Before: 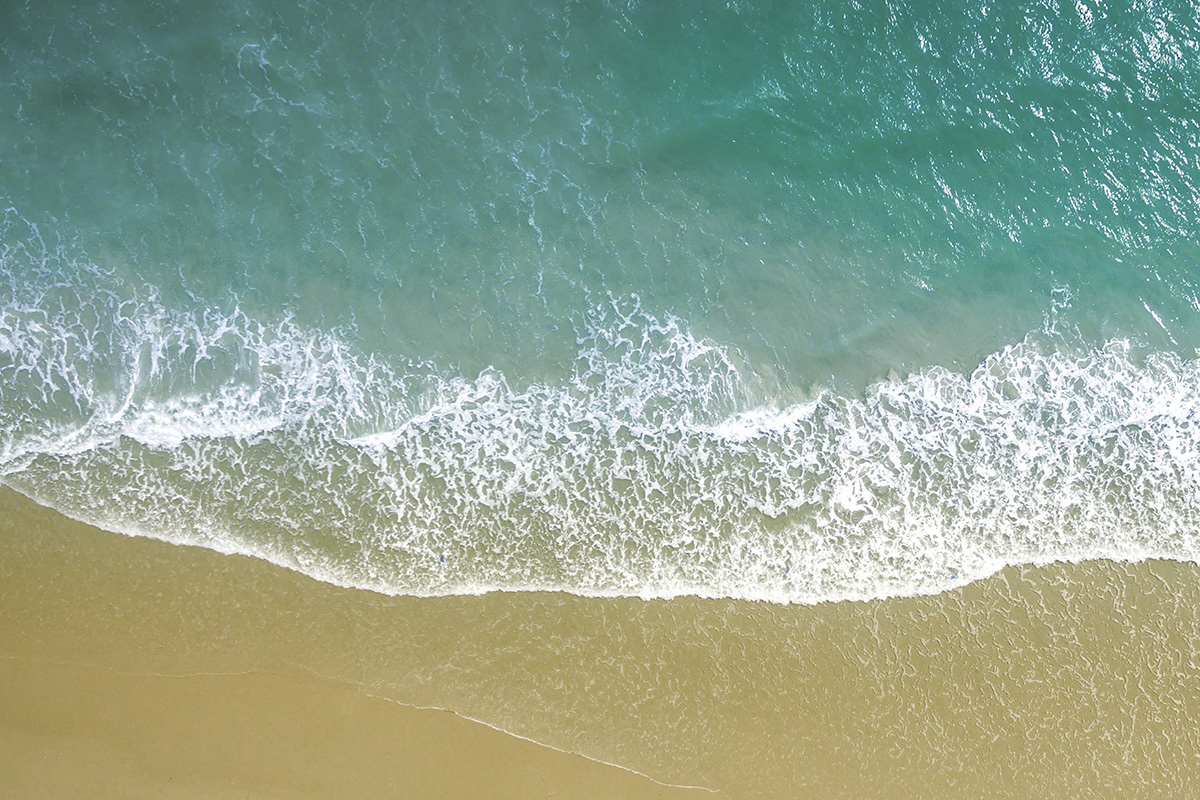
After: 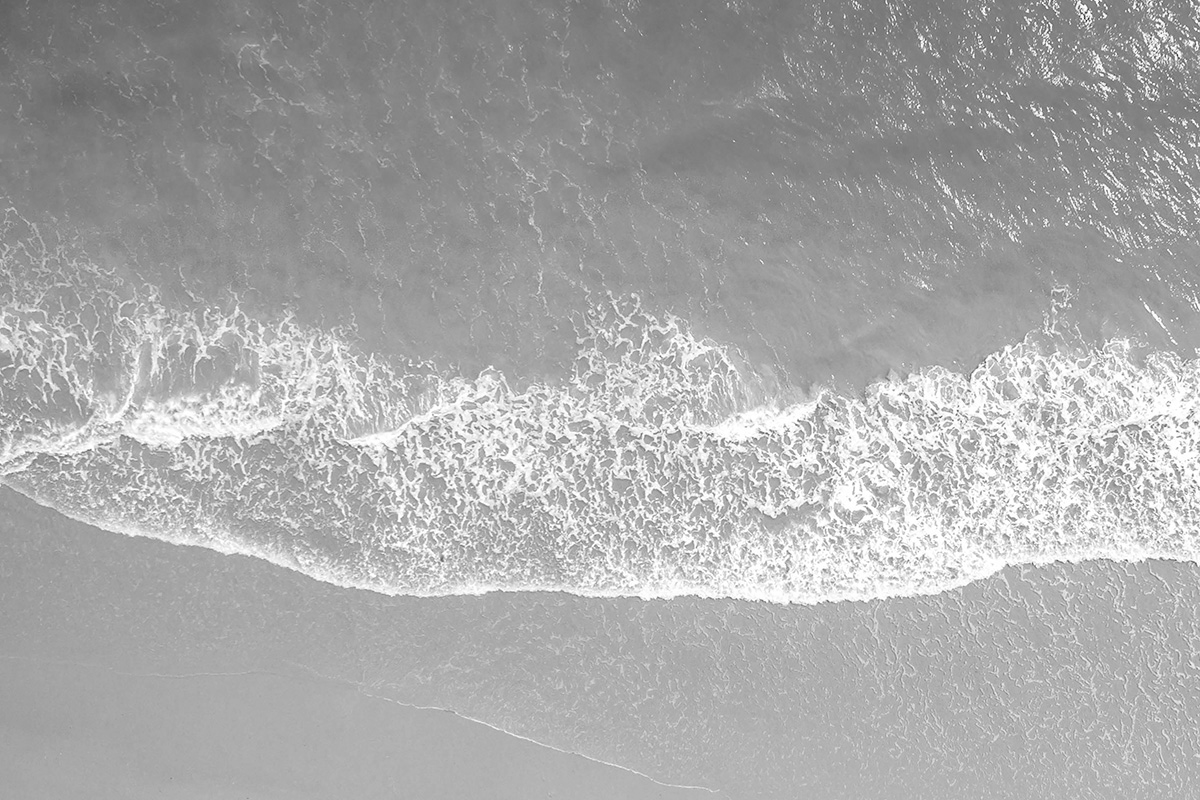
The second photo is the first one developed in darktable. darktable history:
haze removal: adaptive false
rotate and perspective: crop left 0, crop top 0
monochrome: on, module defaults
